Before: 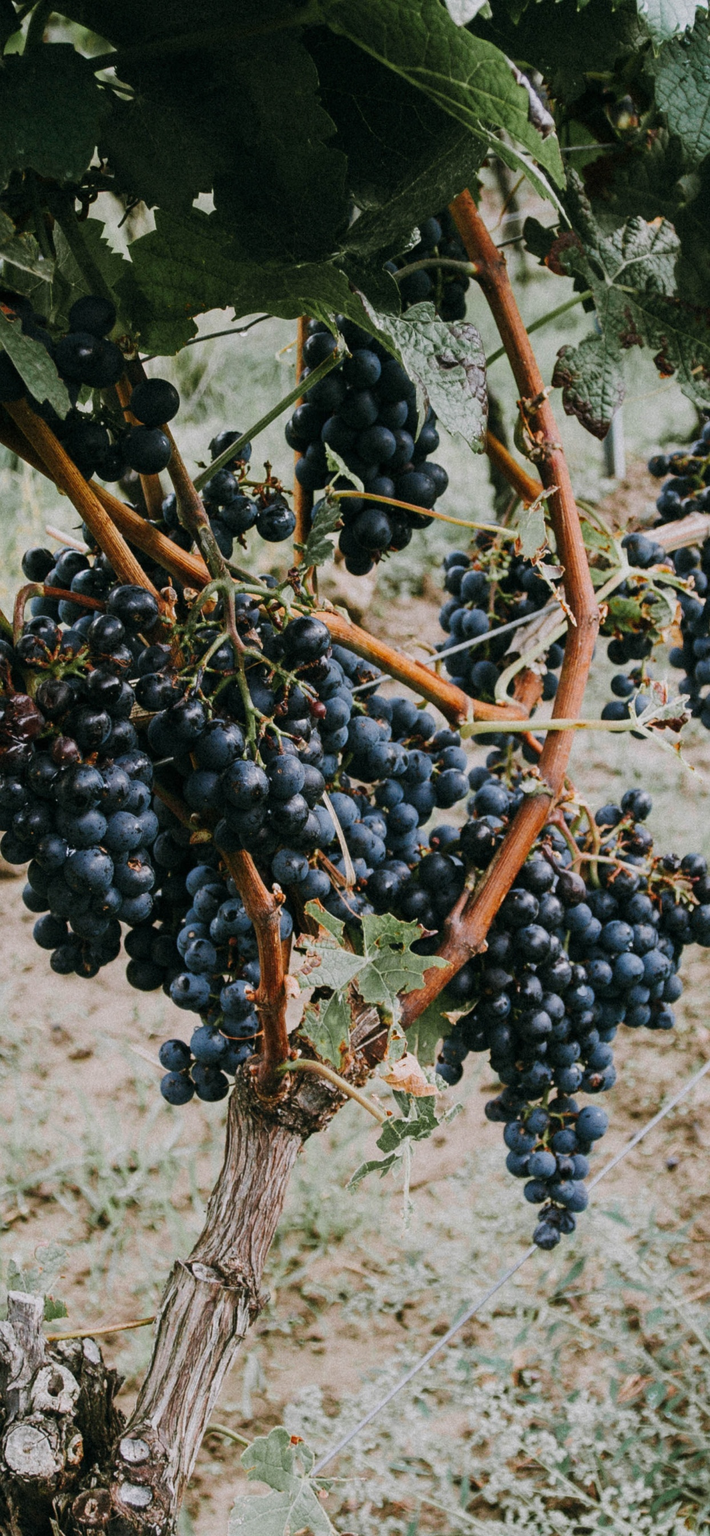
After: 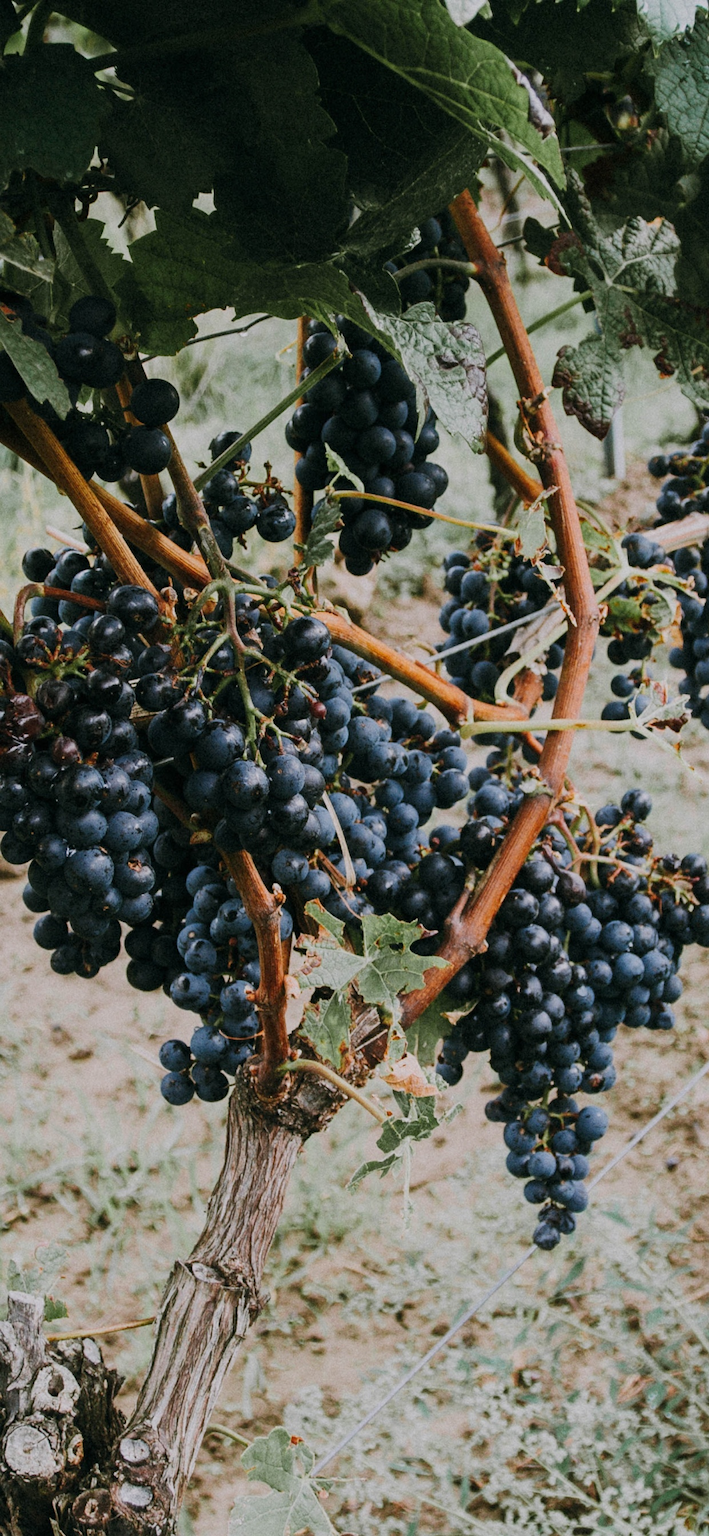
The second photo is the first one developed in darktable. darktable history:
tone equalizer: -8 EV -0.001 EV, -7 EV 0.004 EV, -6 EV -0.031 EV, -5 EV 0.011 EV, -4 EV -0.019 EV, -3 EV 0.018 EV, -2 EV -0.056 EV, -1 EV -0.295 EV, +0 EV -0.61 EV, edges refinement/feathering 500, mask exposure compensation -1.57 EV, preserve details no
